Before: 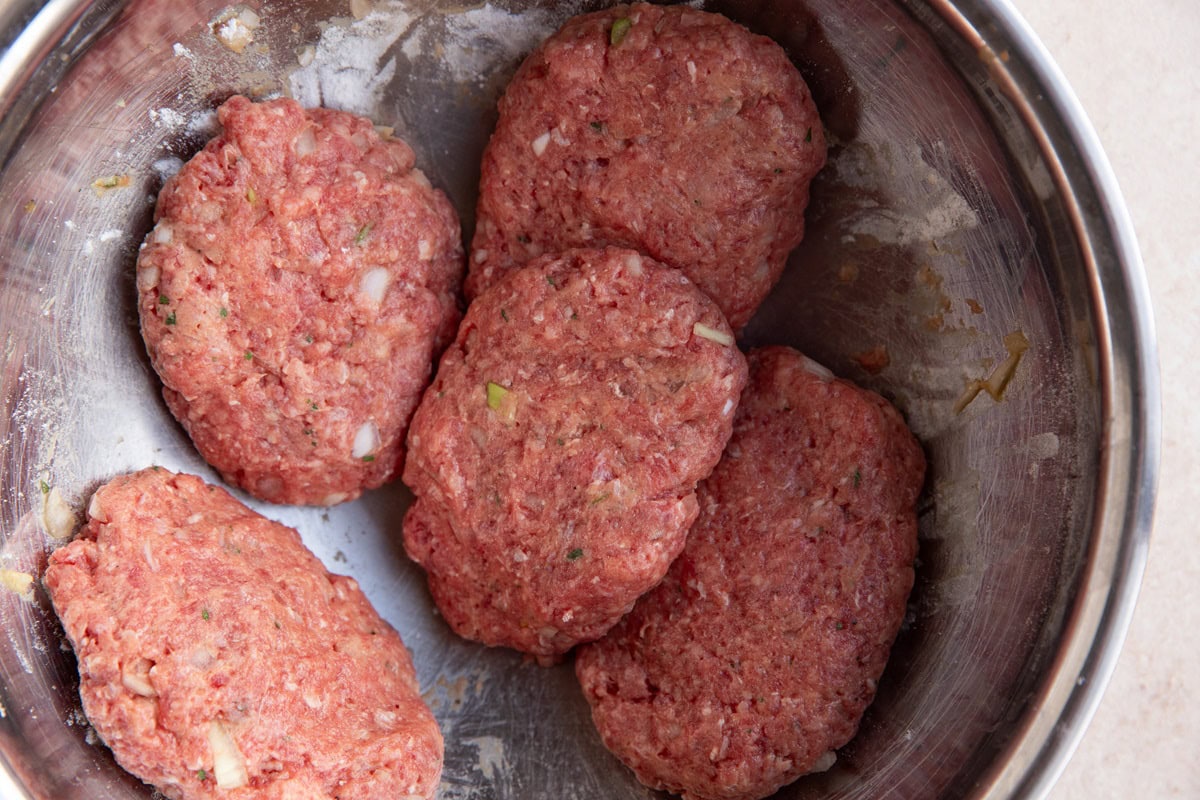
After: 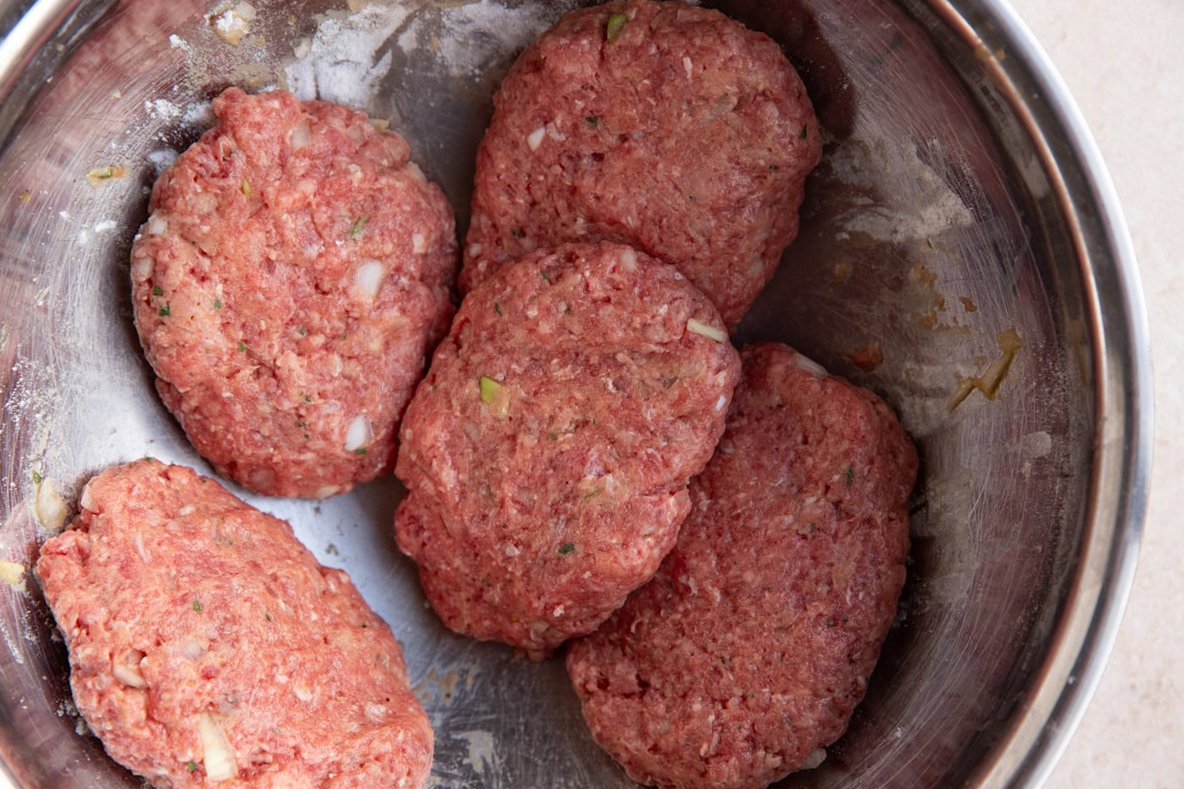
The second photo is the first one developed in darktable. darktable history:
crop and rotate: angle -0.489°
shadows and highlights: shadows 30.98, highlights 1.95, soften with gaussian
tone equalizer: on, module defaults
